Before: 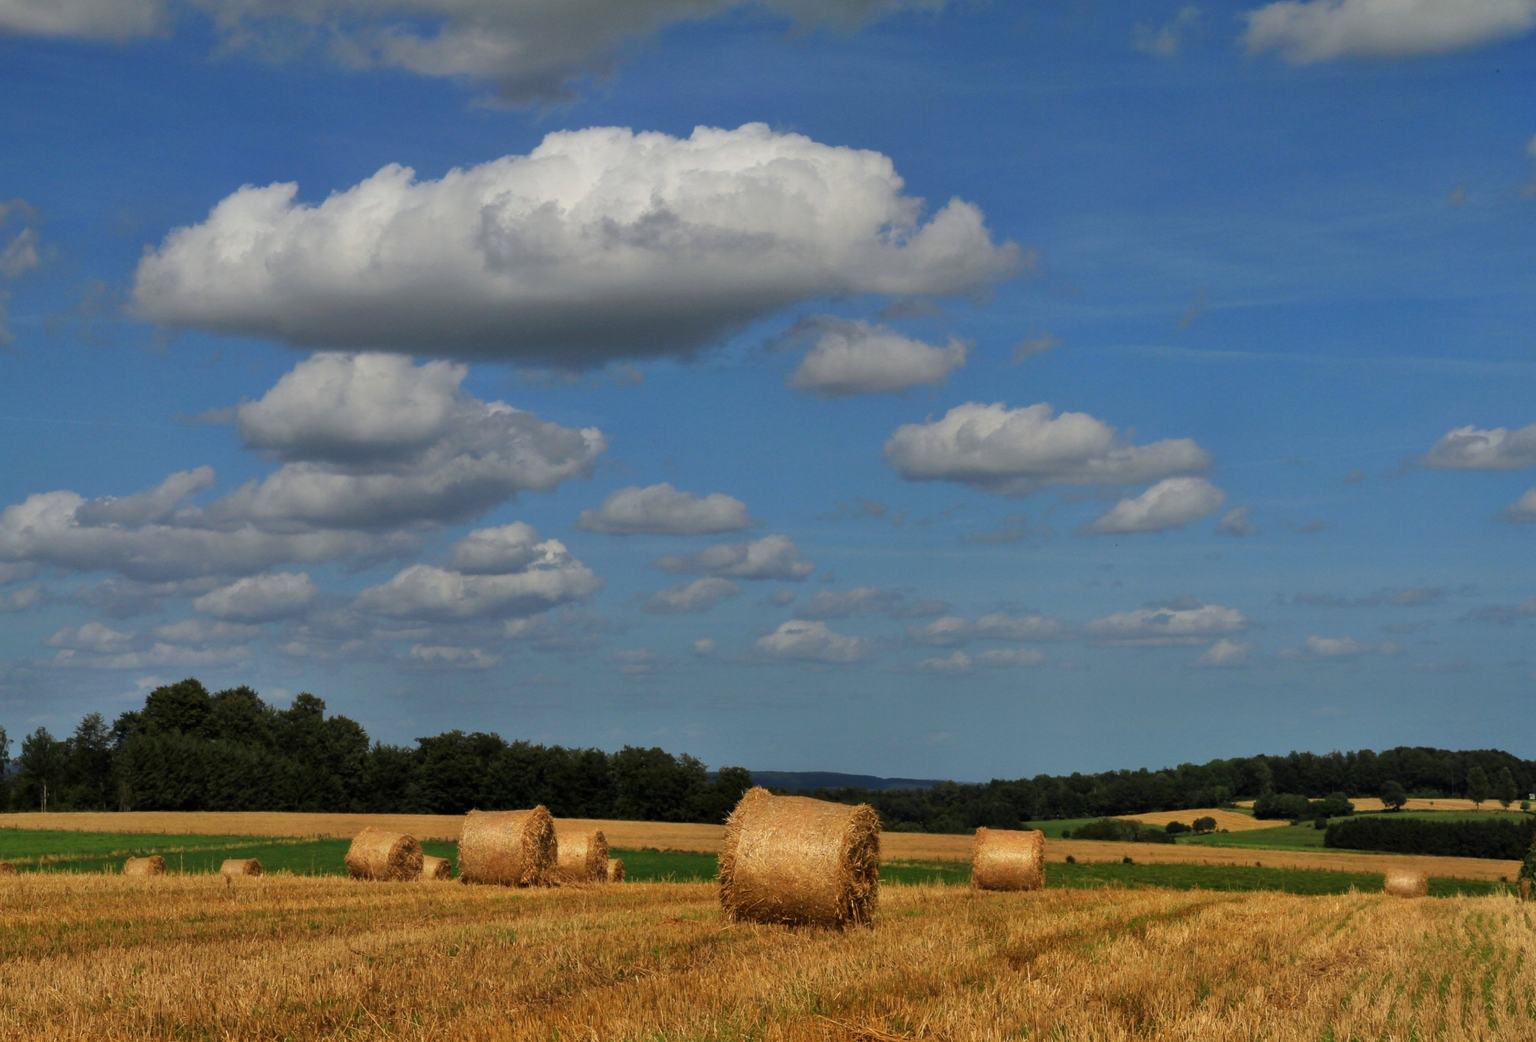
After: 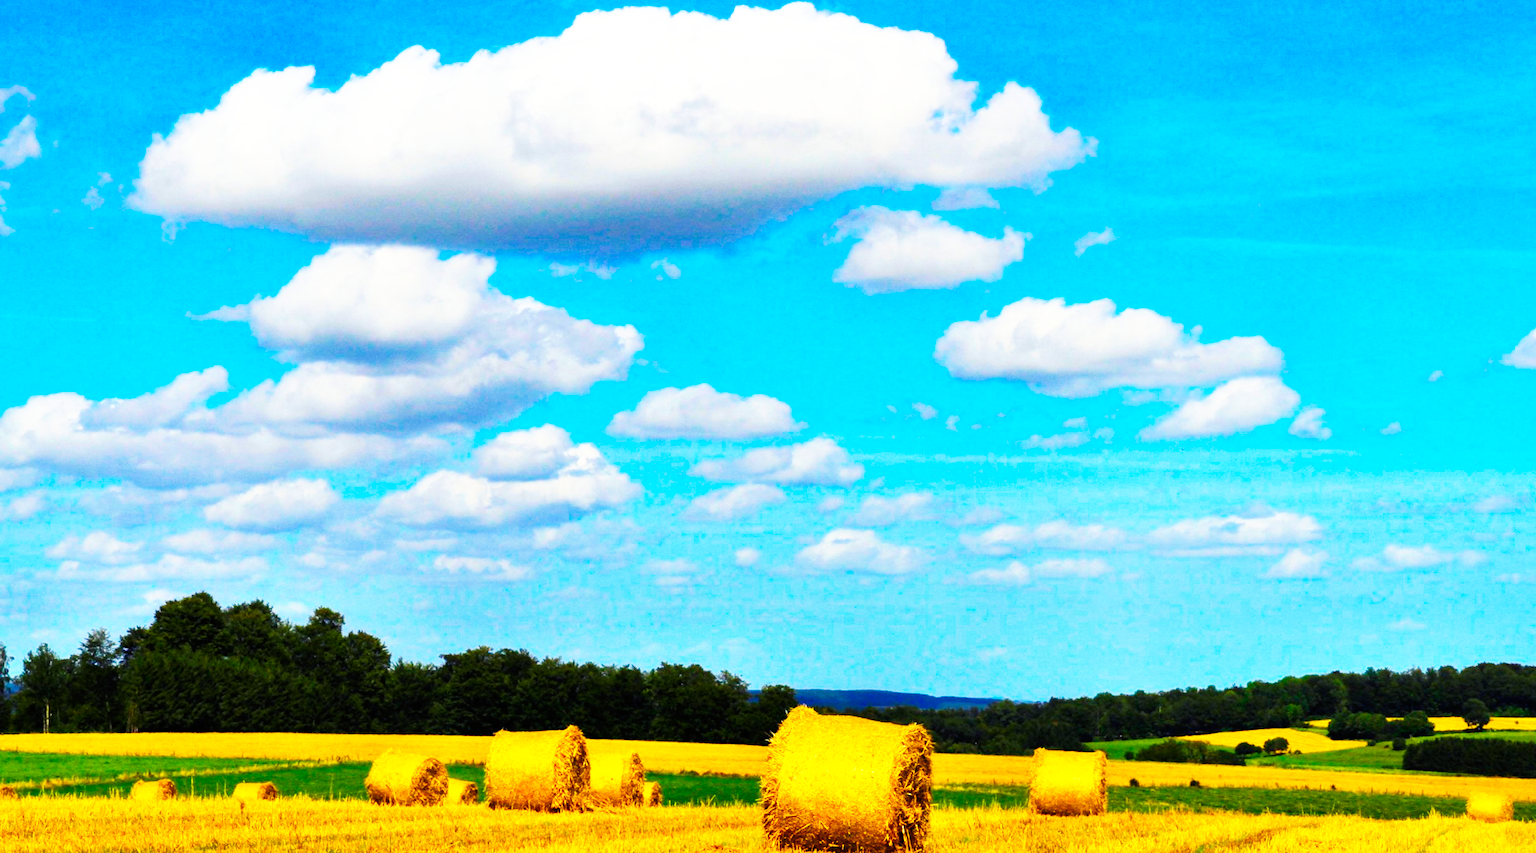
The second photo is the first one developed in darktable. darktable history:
color balance rgb: shadows lift › luminance -21.745%, shadows lift › chroma 6.665%, shadows lift › hue 268.02°, linear chroma grading › highlights 99.941%, linear chroma grading › global chroma 23.453%, perceptual saturation grading › global saturation 20%, perceptual saturation grading › highlights -25.826%, perceptual saturation grading › shadows 23.973%, perceptual brilliance grading › global brilliance 18.832%
base curve: curves: ch0 [(0, 0) (0.007, 0.004) (0.027, 0.03) (0.046, 0.07) (0.207, 0.54) (0.442, 0.872) (0.673, 0.972) (1, 1)], preserve colors none
crop and rotate: angle 0.059°, top 11.535%, right 5.457%, bottom 10.988%
exposure: exposure 0.27 EV, compensate highlight preservation false
